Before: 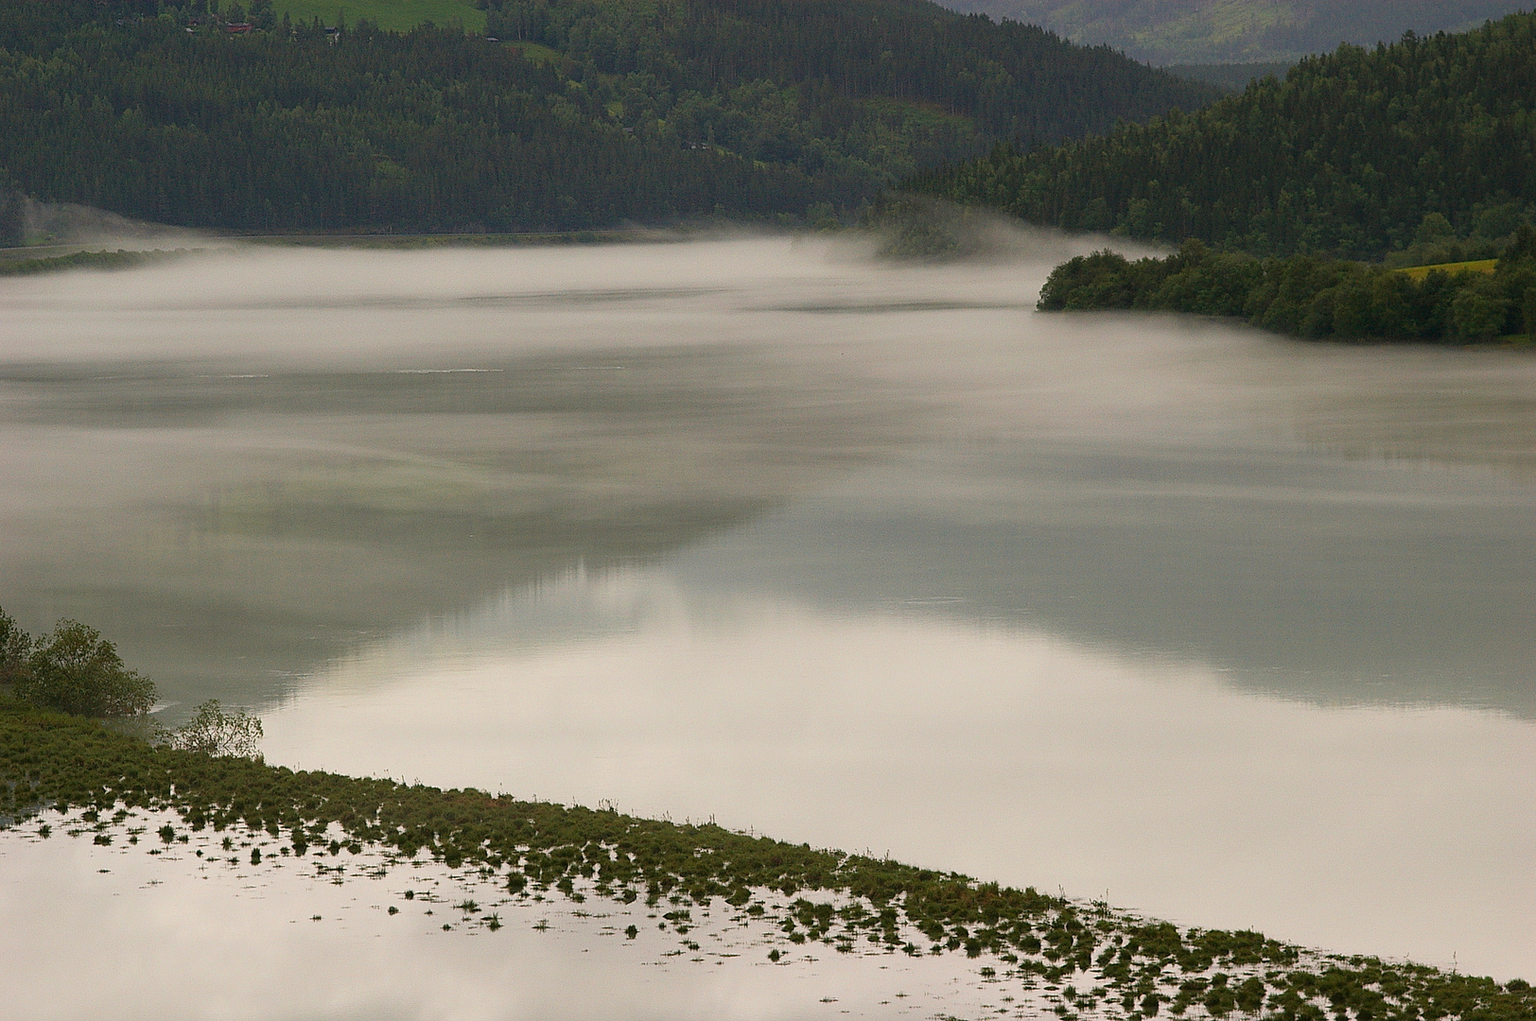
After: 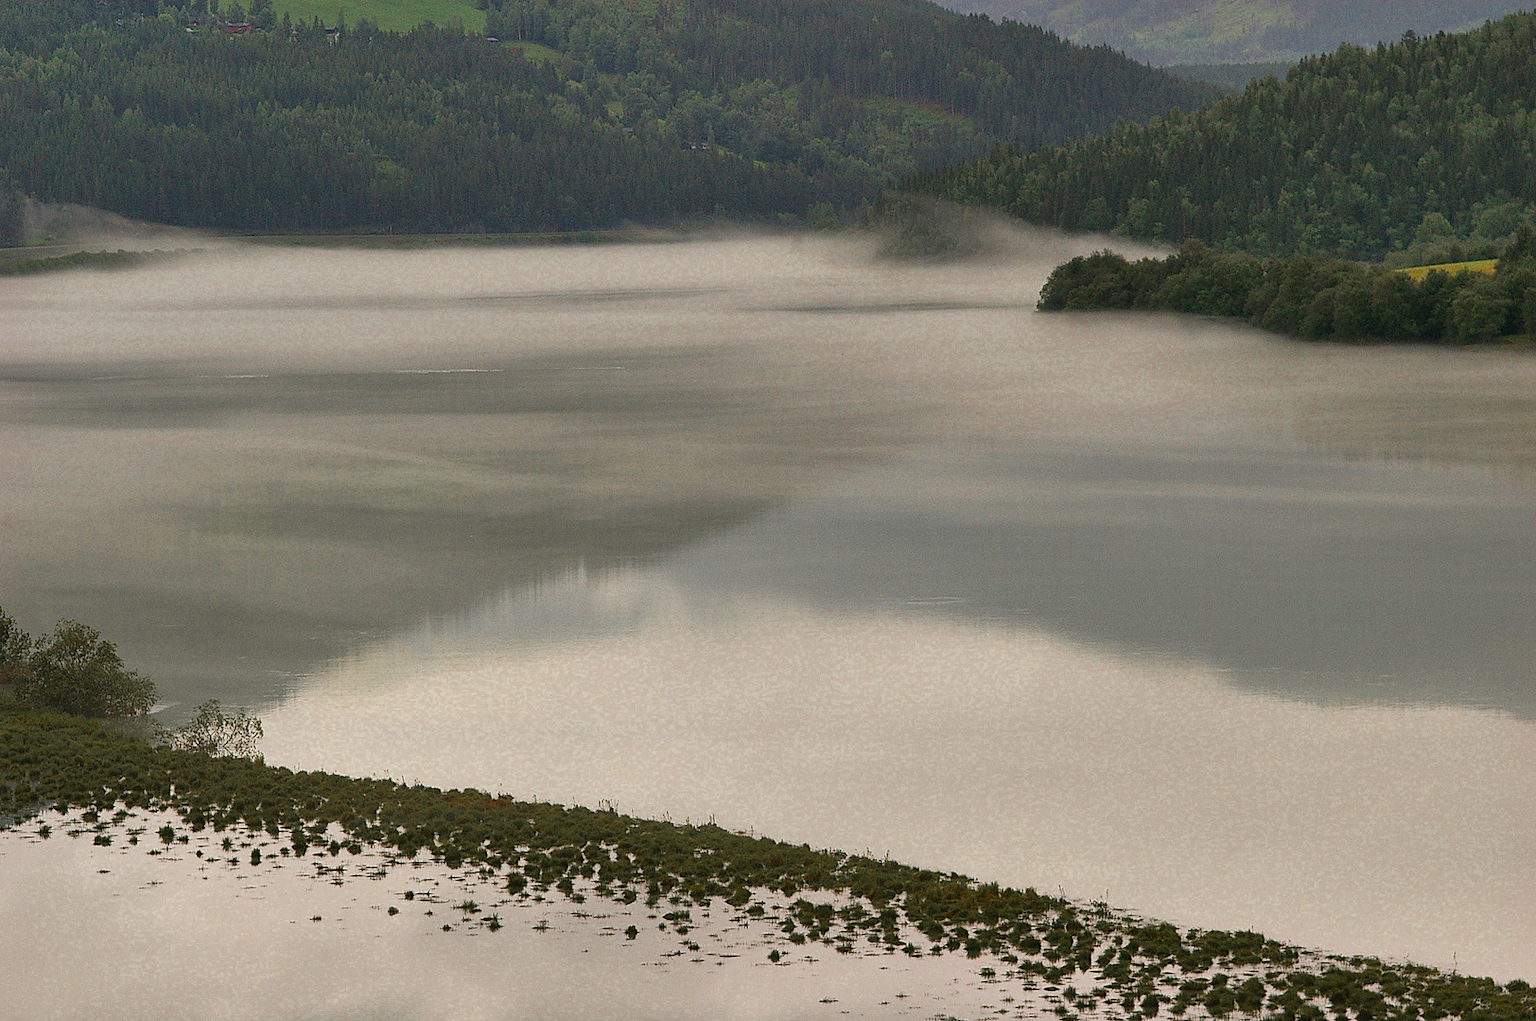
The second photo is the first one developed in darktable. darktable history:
color zones: curves: ch0 [(0.11, 0.396) (0.195, 0.36) (0.25, 0.5) (0.303, 0.412) (0.357, 0.544) (0.75, 0.5) (0.967, 0.328)]; ch1 [(0, 0.468) (0.112, 0.512) (0.202, 0.6) (0.25, 0.5) (0.307, 0.352) (0.357, 0.544) (0.75, 0.5) (0.963, 0.524)]
shadows and highlights: shadows 60, soften with gaussian
